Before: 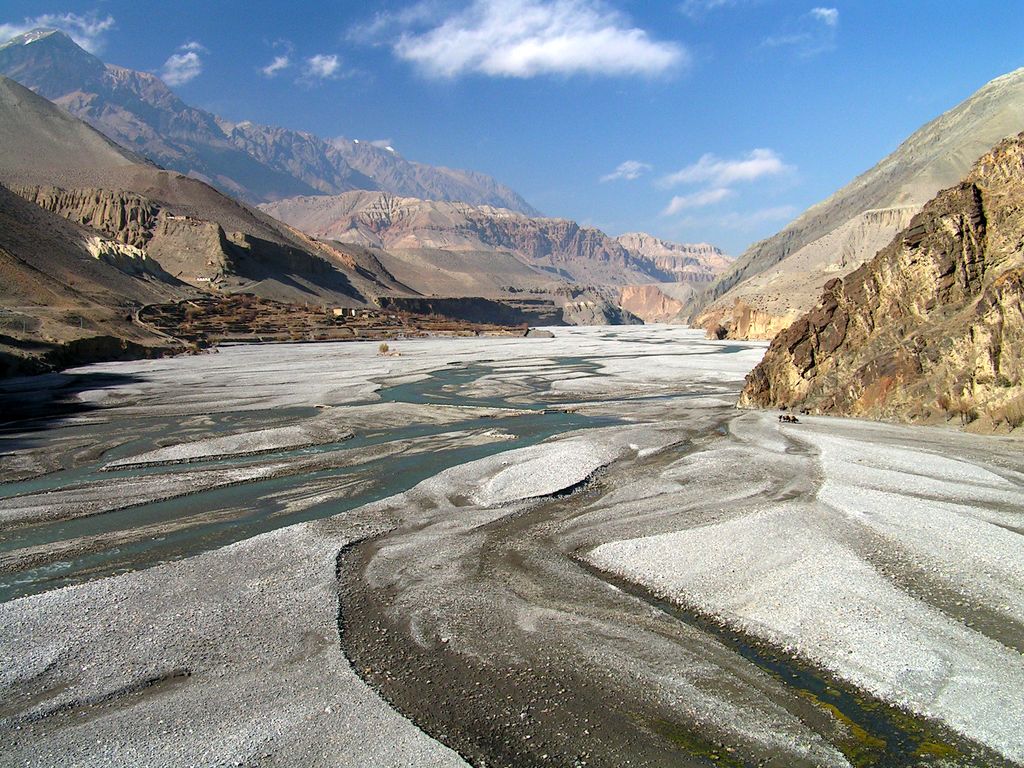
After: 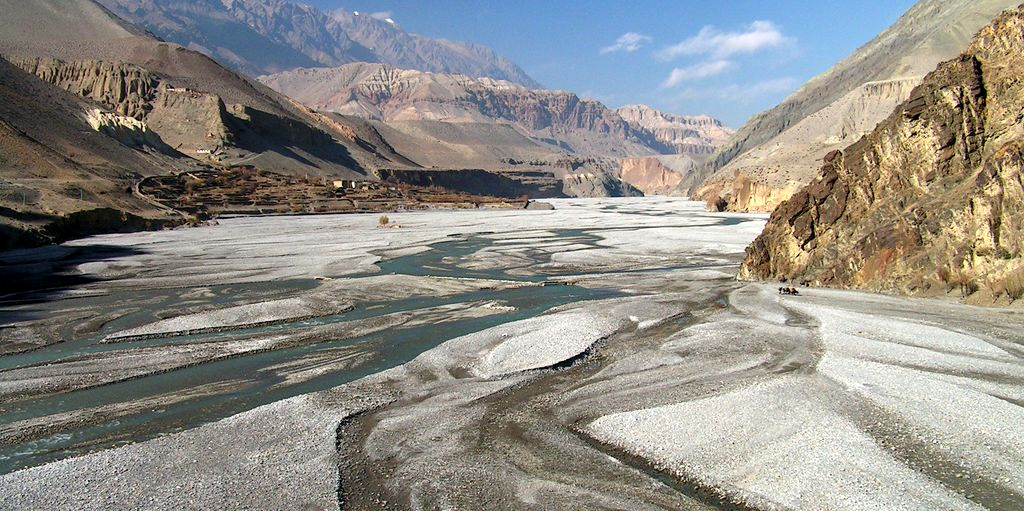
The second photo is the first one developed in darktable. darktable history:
crop: top 16.727%, bottom 16.727%
local contrast: mode bilateral grid, contrast 20, coarseness 50, detail 120%, midtone range 0.2
